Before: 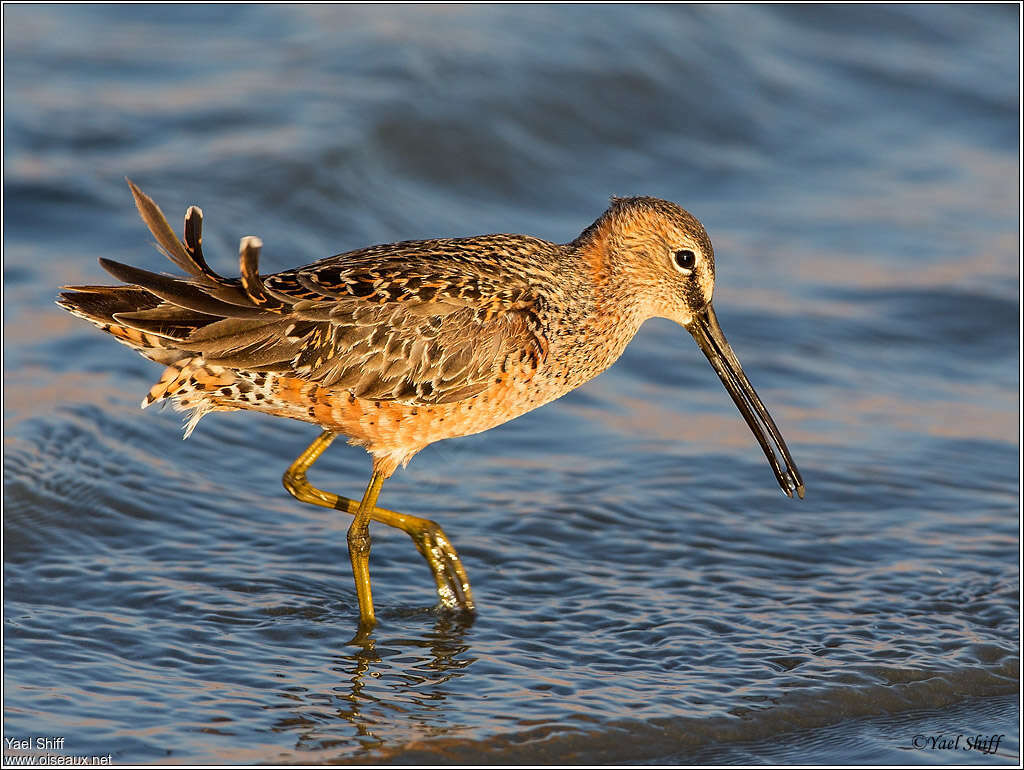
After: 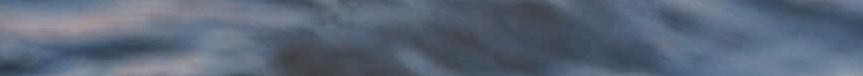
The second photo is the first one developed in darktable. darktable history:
local contrast: highlights 20%, shadows 30%, detail 200%, midtone range 0.2
graduated density: density 0.38 EV, hardness 21%, rotation -6.11°, saturation 32%
crop and rotate: left 9.644%, top 9.491%, right 6.021%, bottom 80.509%
white balance: red 1.004, blue 1.024
